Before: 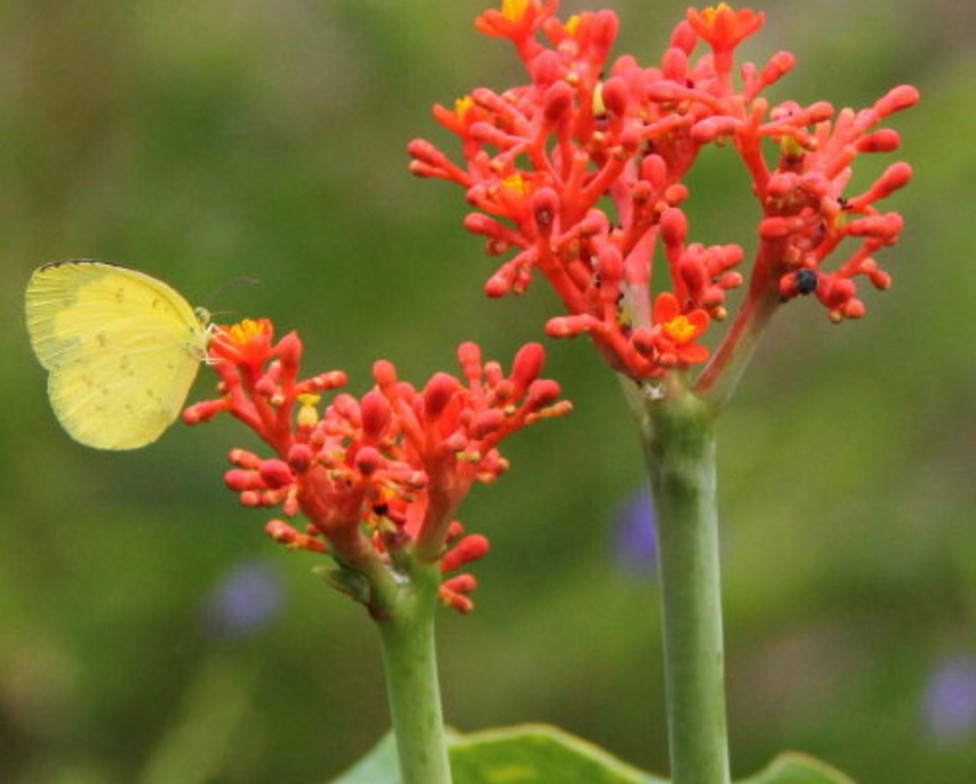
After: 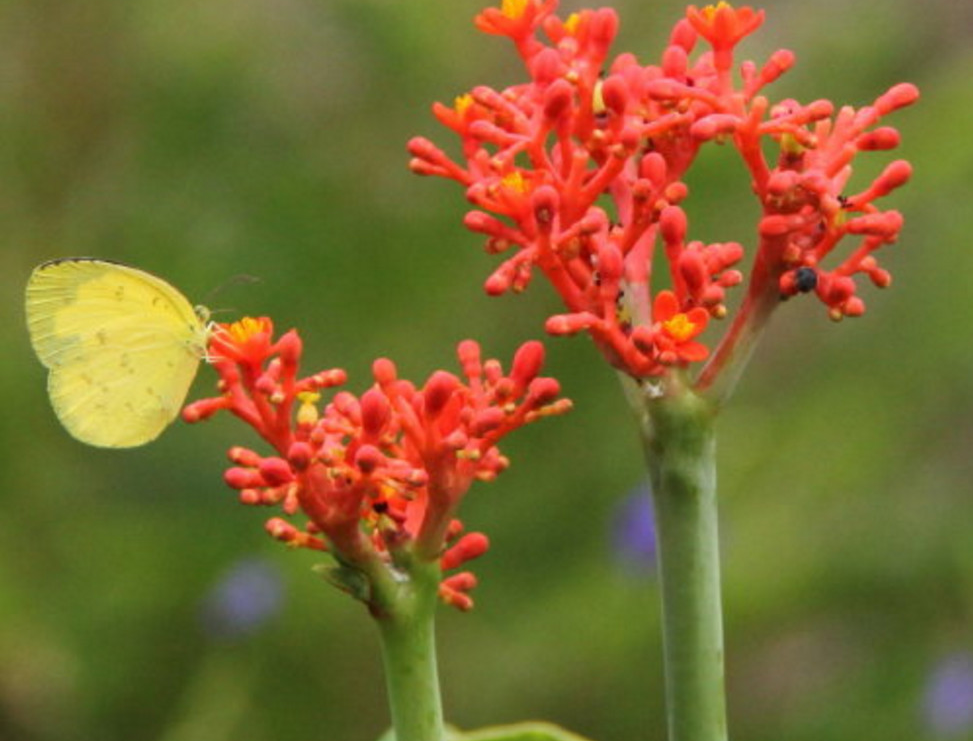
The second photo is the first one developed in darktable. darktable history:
crop: top 0.342%, right 0.261%, bottom 5.037%
